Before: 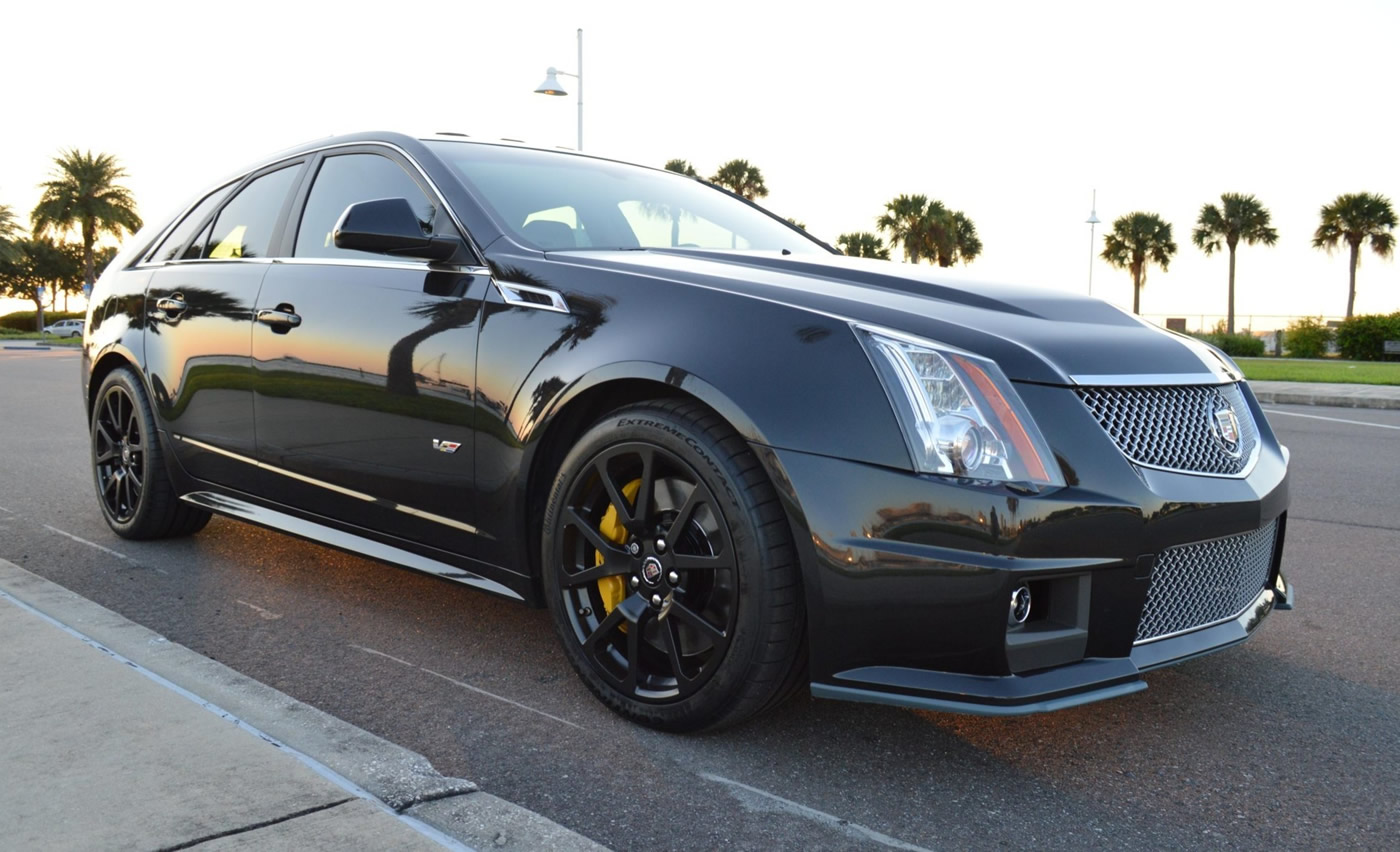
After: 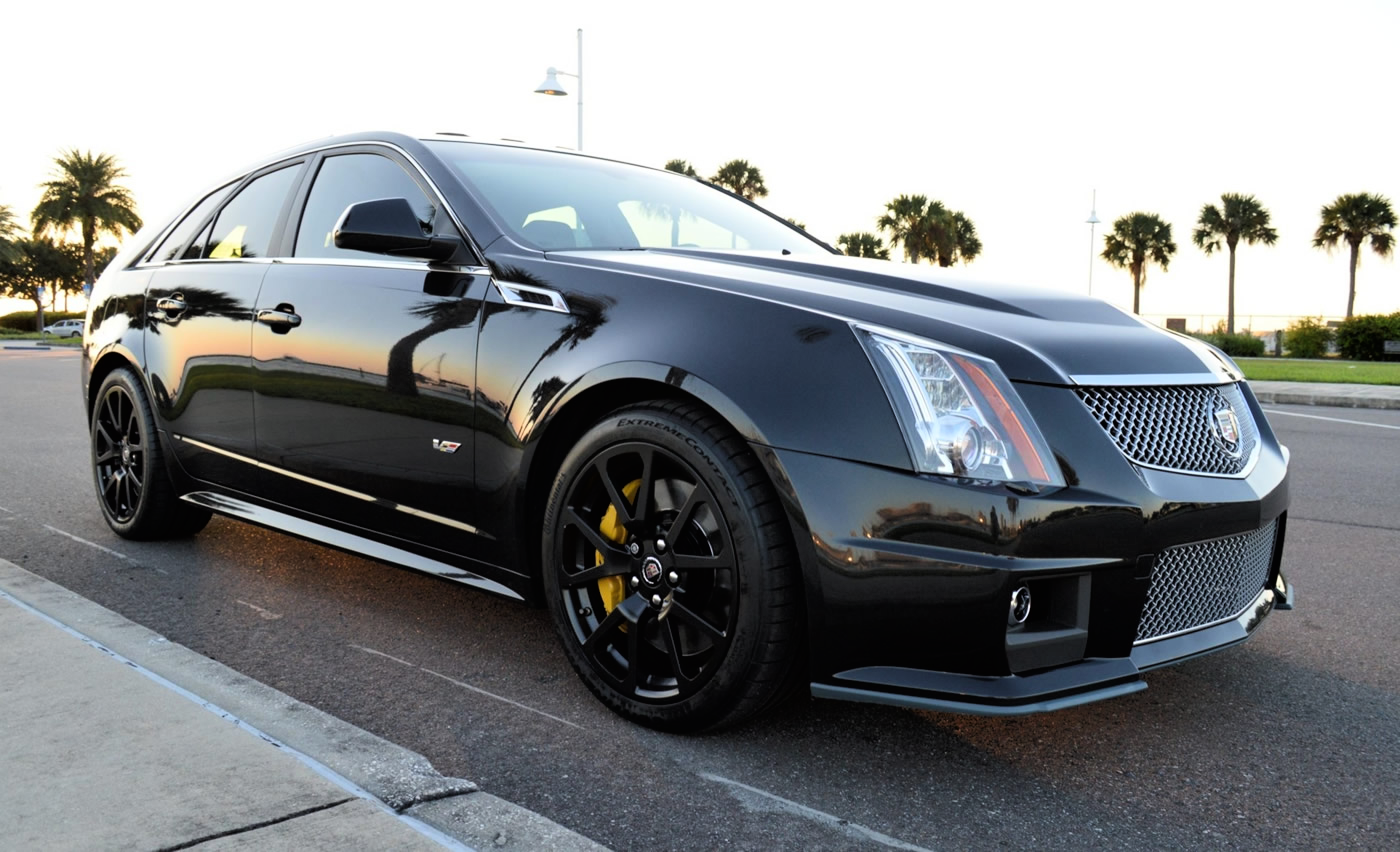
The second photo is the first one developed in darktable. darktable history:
tone curve: curves: ch0 [(0, 0) (0.118, 0.034) (0.182, 0.124) (0.265, 0.214) (0.504, 0.508) (0.783, 0.825) (1, 1)], color space Lab, linked channels, preserve colors none
